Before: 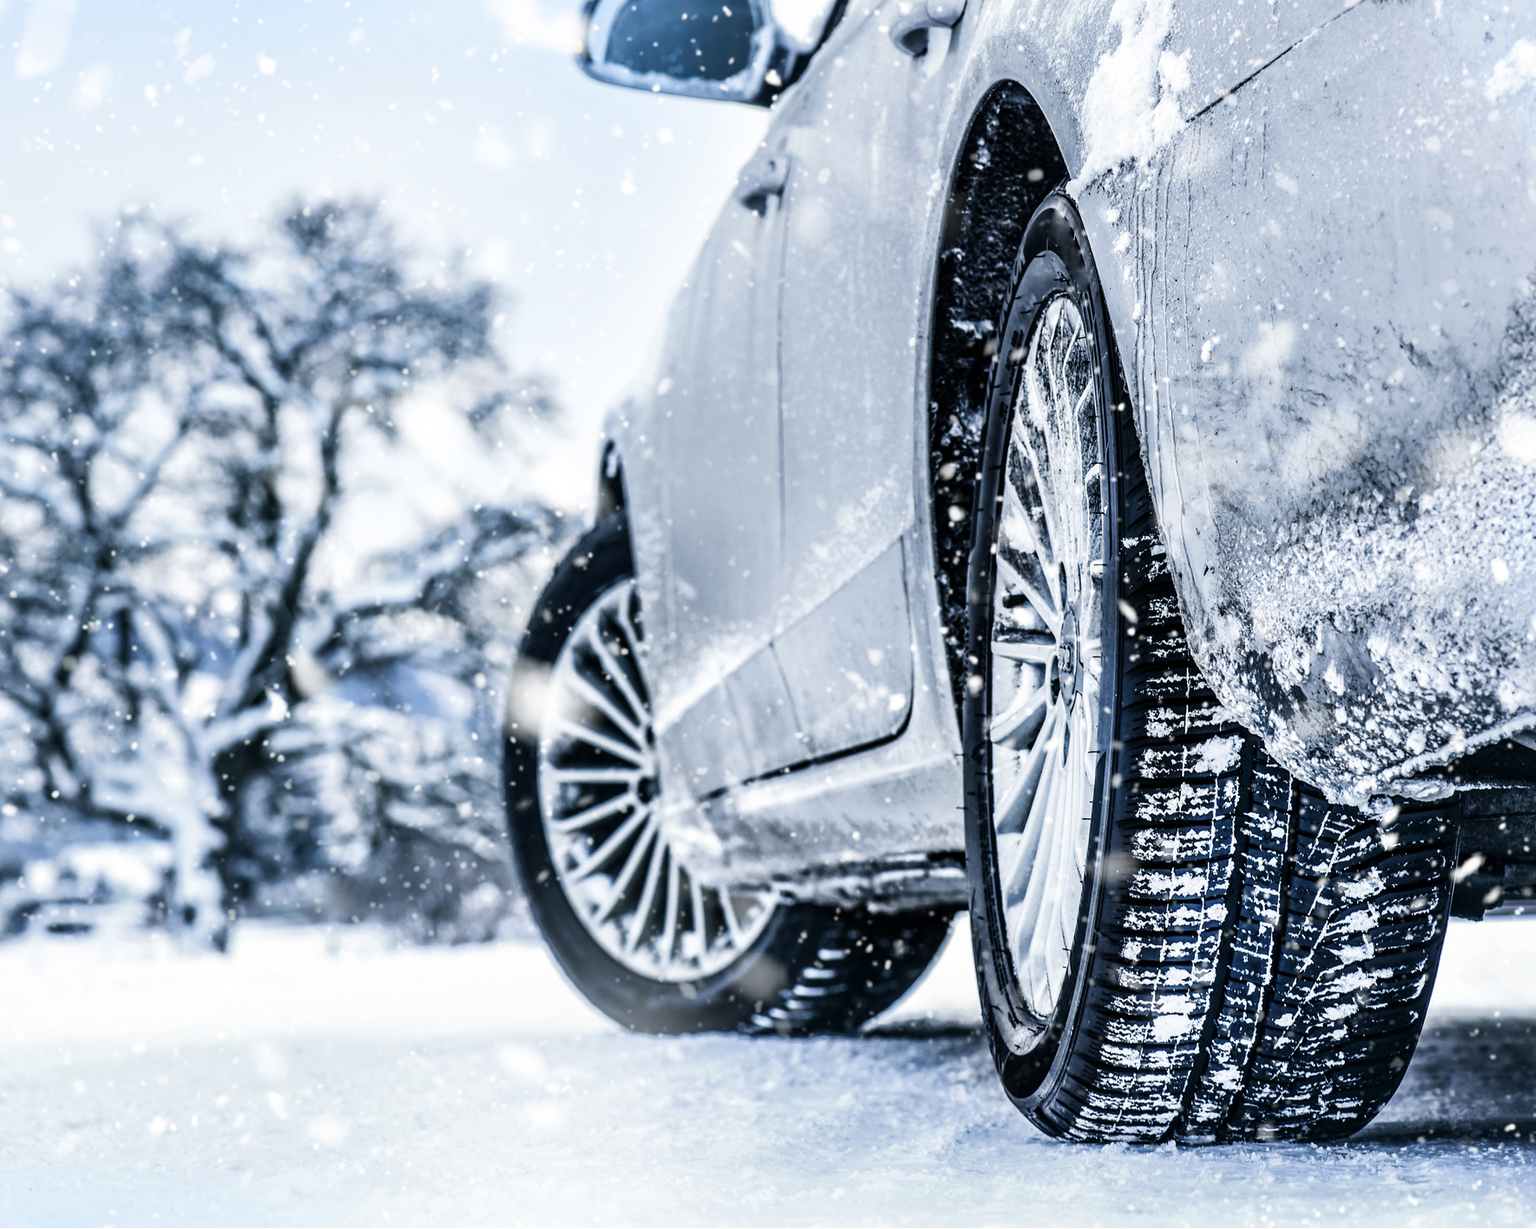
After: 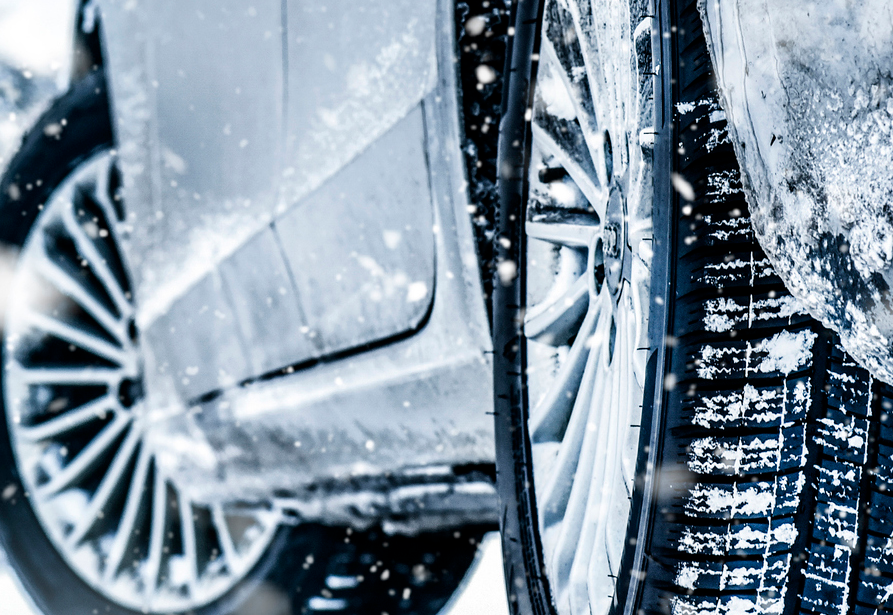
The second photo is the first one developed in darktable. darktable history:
crop: left 34.858%, top 36.579%, right 14.628%, bottom 19.949%
